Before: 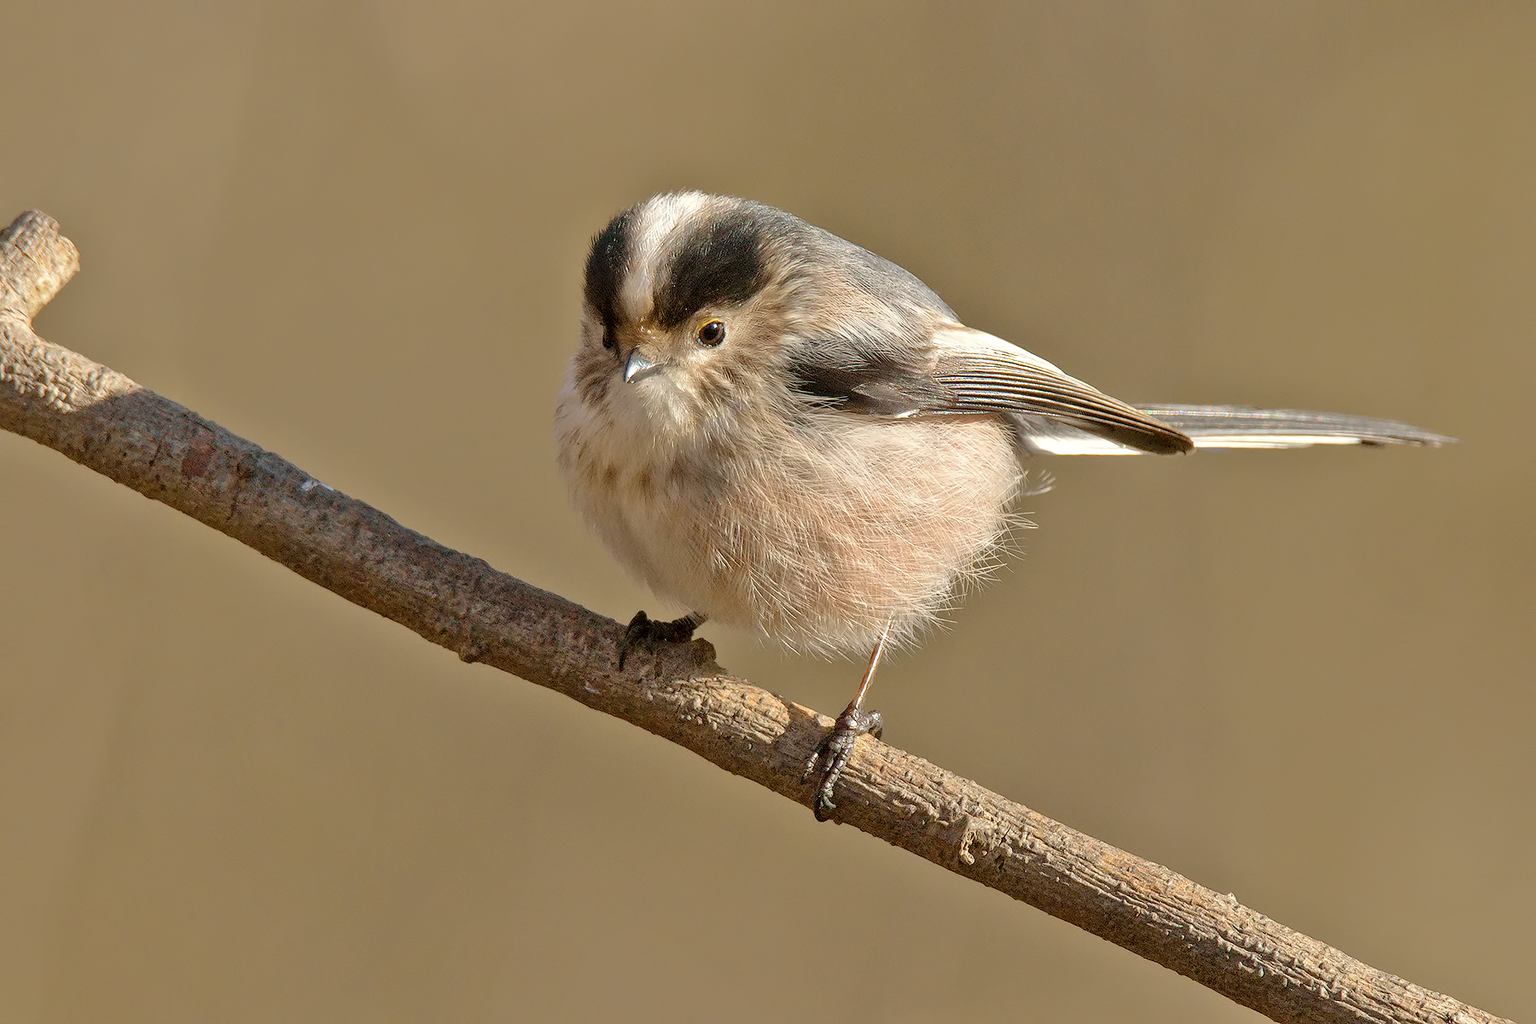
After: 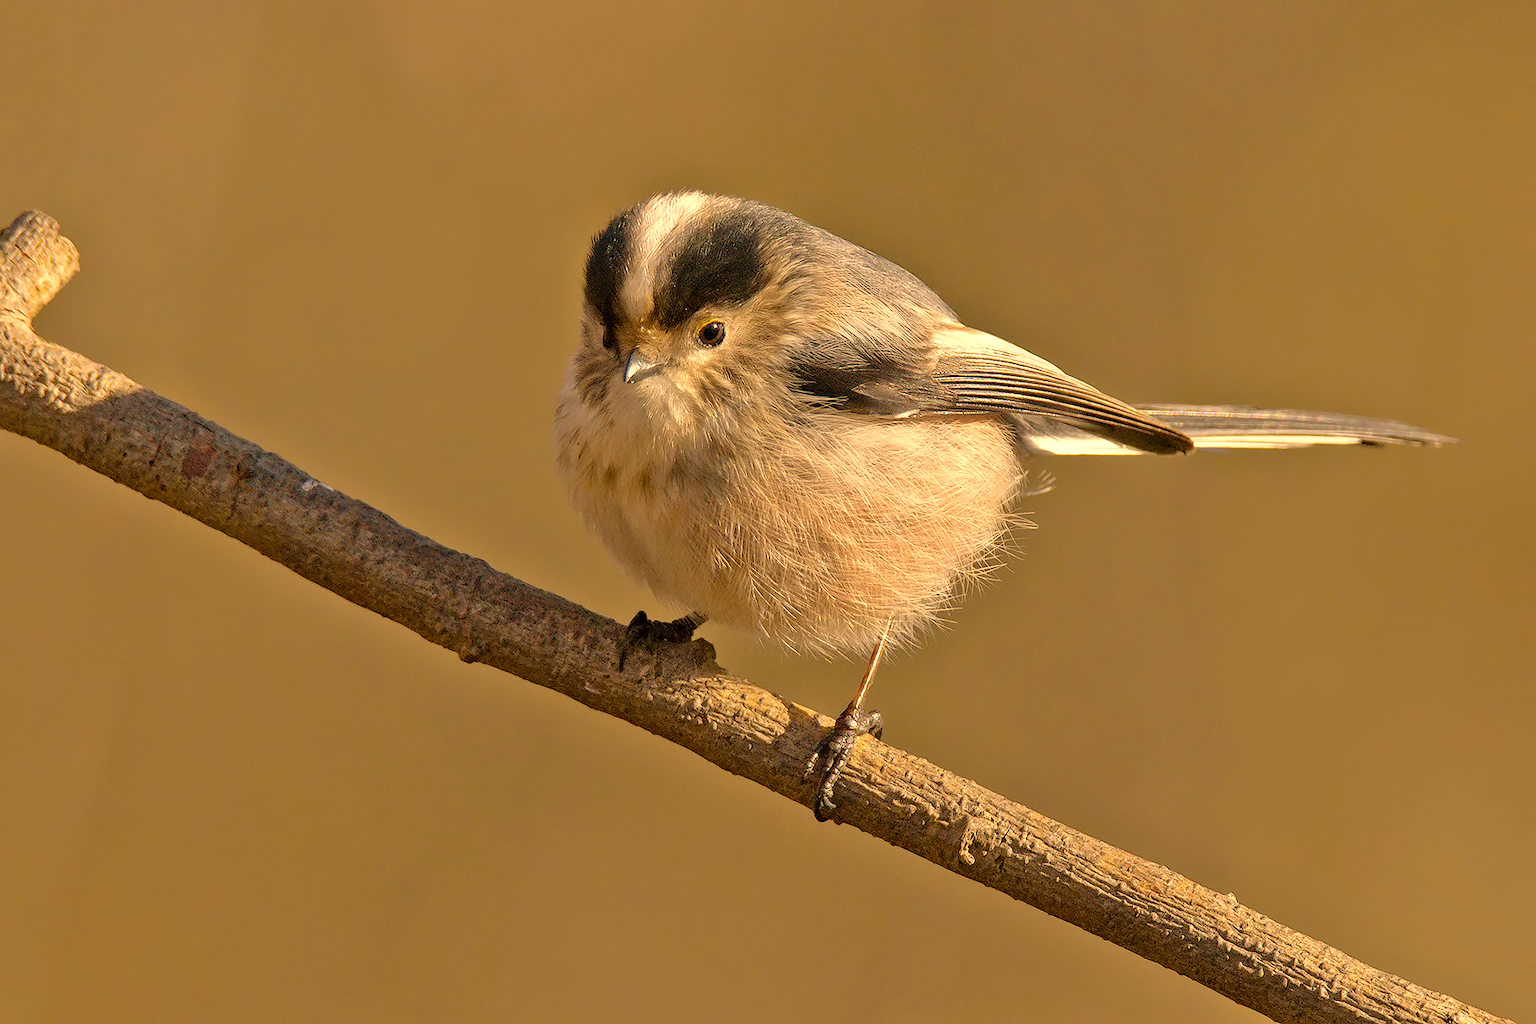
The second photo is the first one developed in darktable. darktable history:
haze removal: compatibility mode true, adaptive false
color correction: highlights a* 15, highlights b* 31.55
